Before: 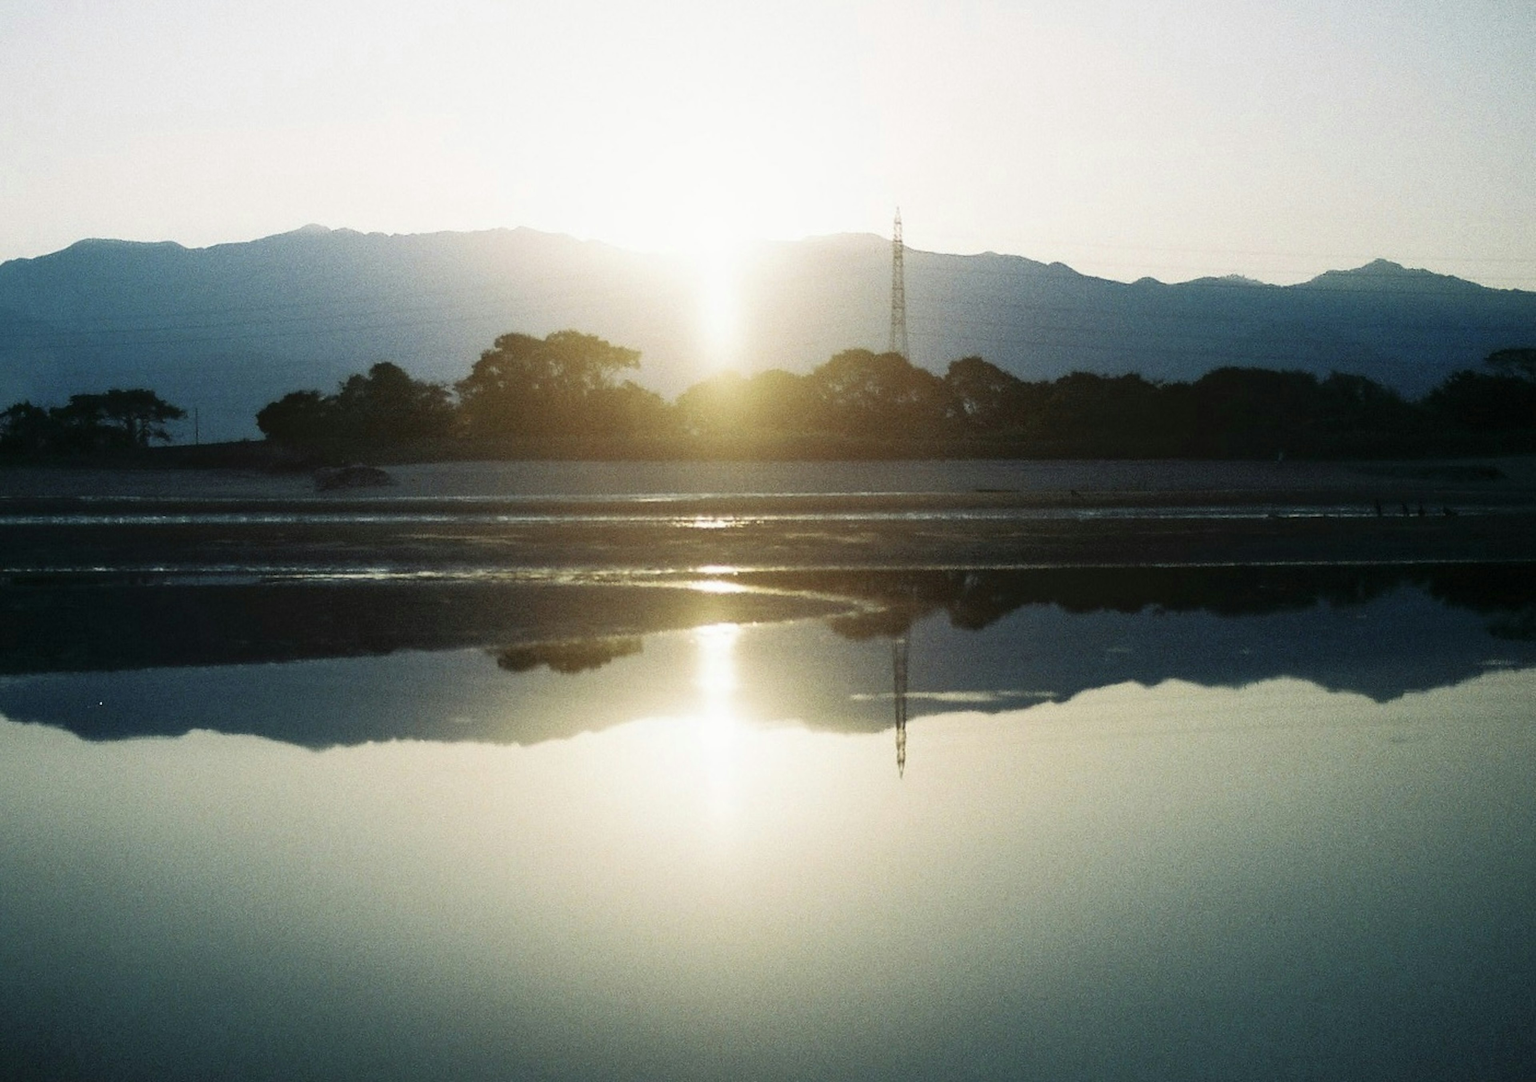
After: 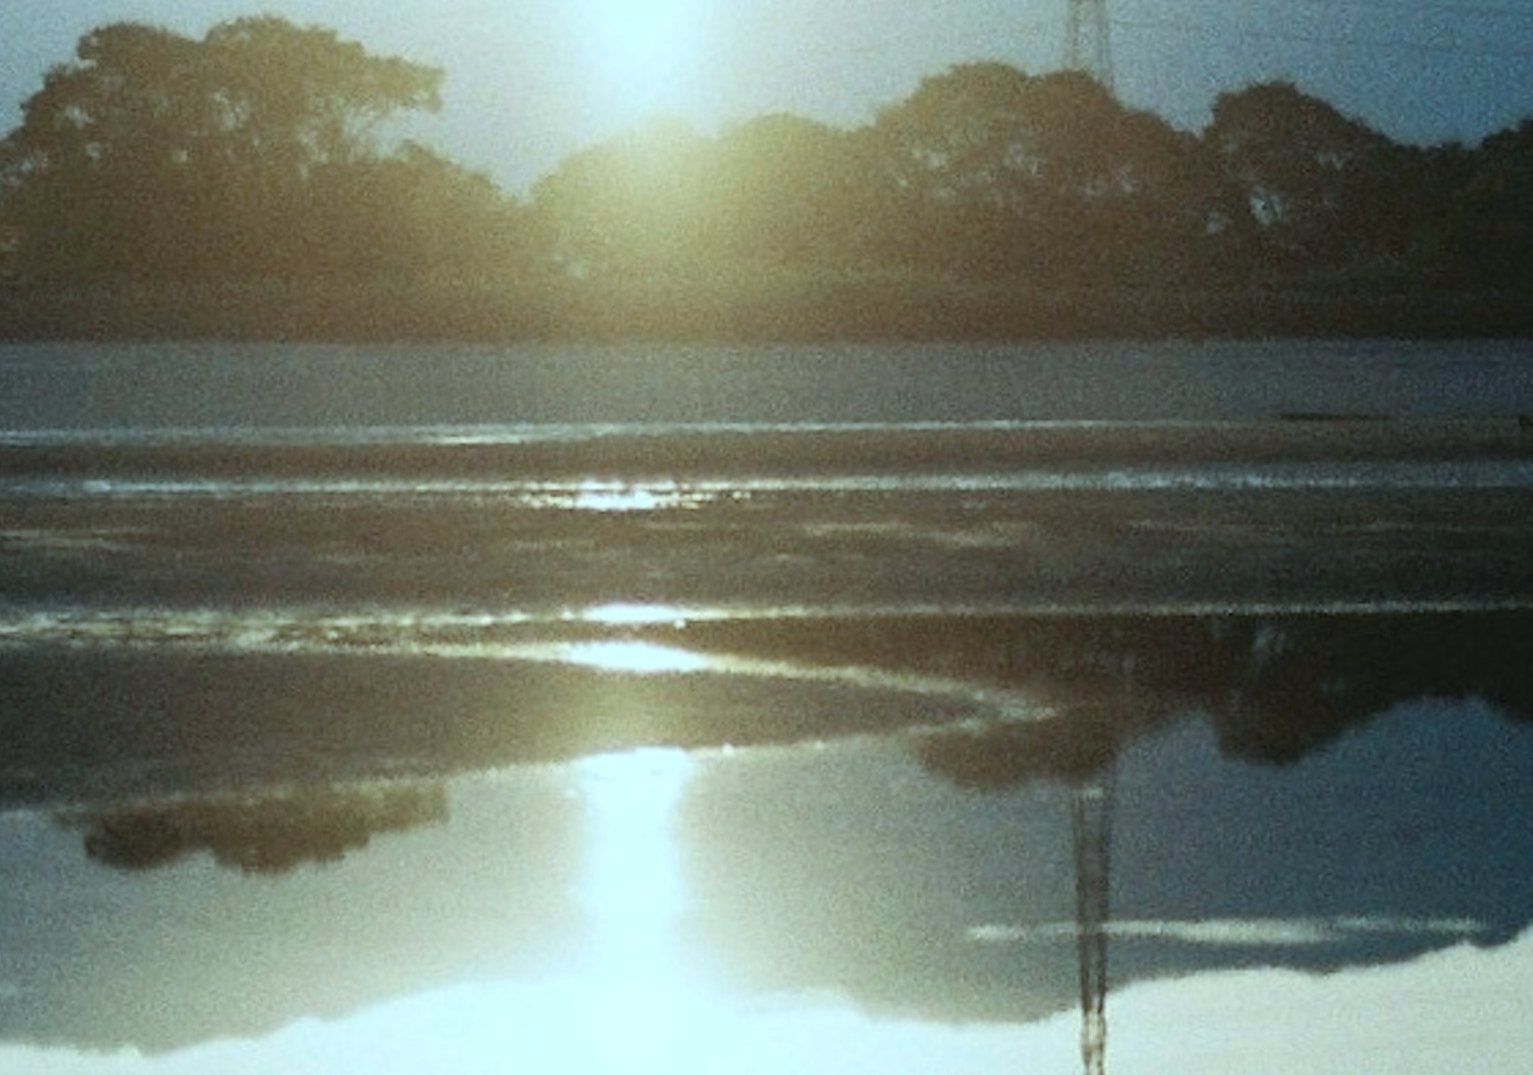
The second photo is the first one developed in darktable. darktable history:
crop: left 30.191%, top 29.954%, right 29.874%, bottom 30.269%
color correction: highlights a* -11.83, highlights b* -14.9
